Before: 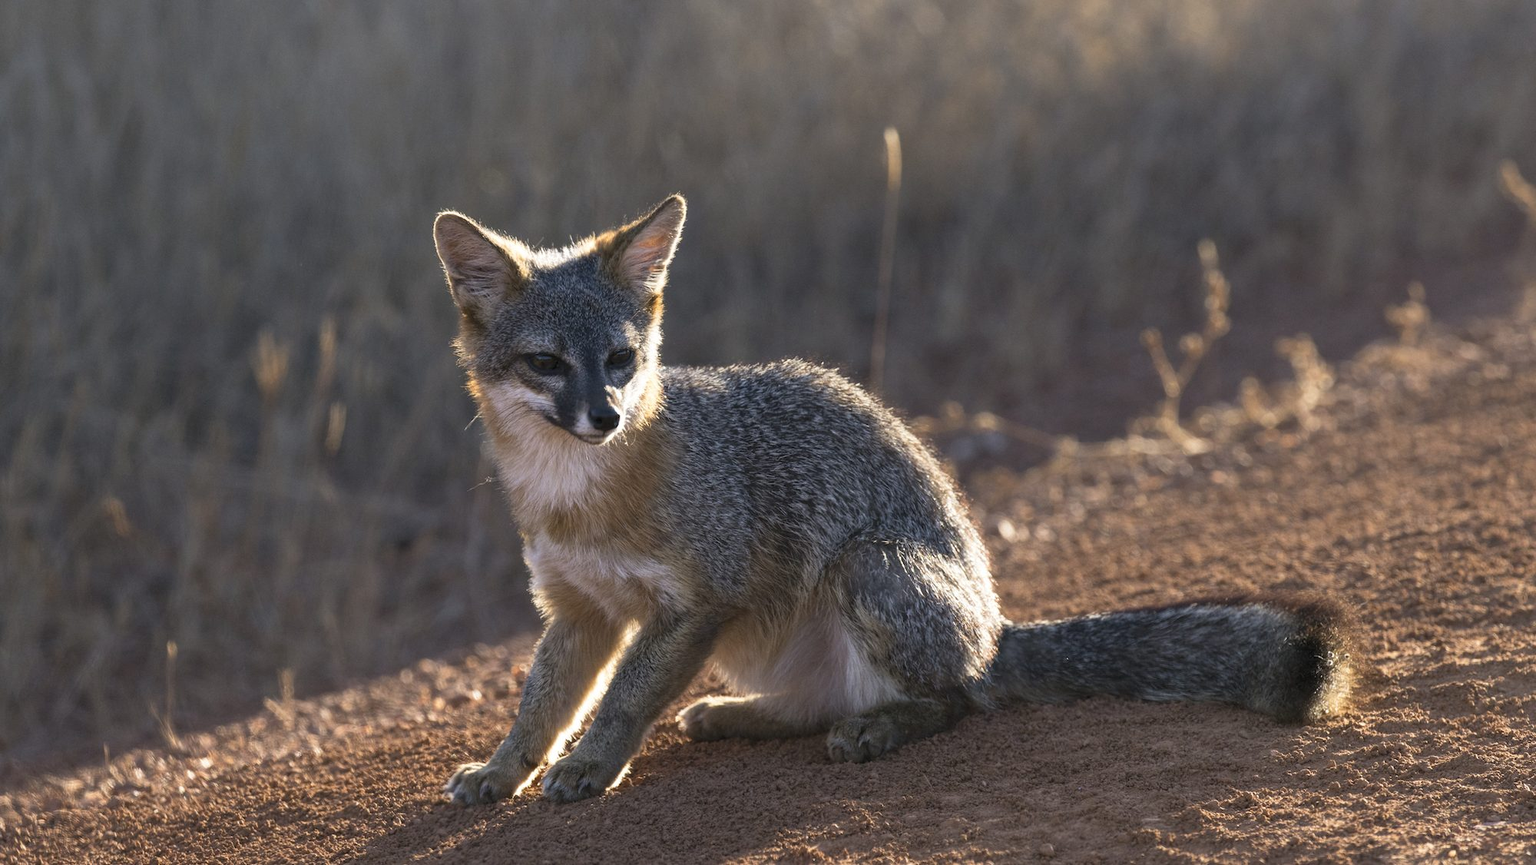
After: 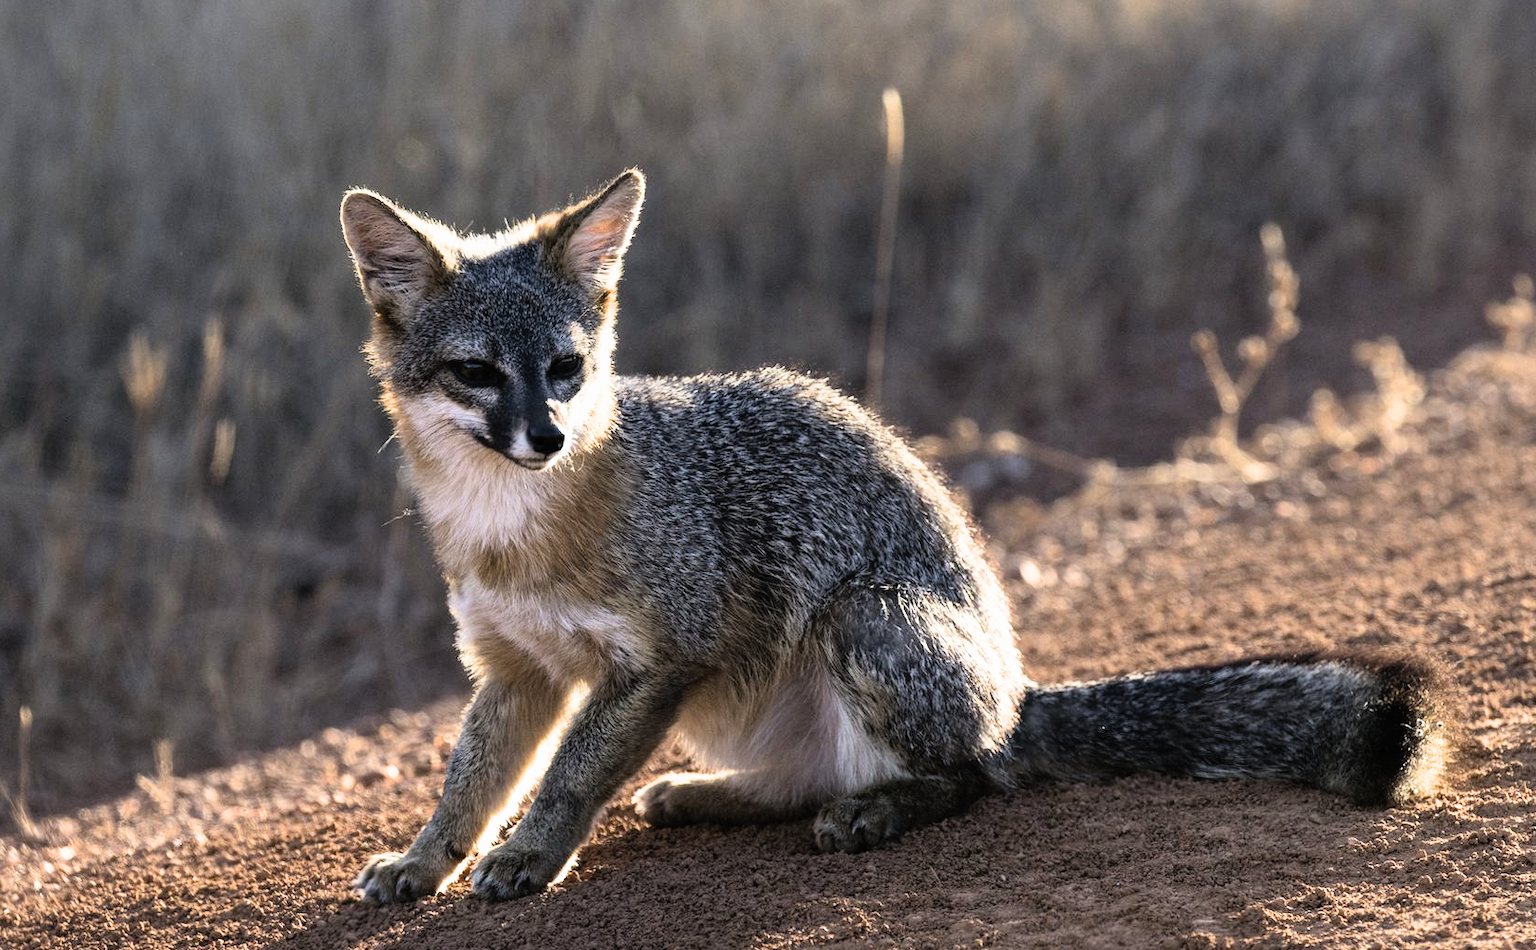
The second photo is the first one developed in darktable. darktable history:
contrast brightness saturation: contrast -0.012, brightness -0.014, saturation 0.036
levels: levels [0, 0.478, 1]
crop: left 9.828%, top 6.258%, right 7.068%, bottom 2.409%
exposure: black level correction 0.001, exposure 0.5 EV, compensate highlight preservation false
filmic rgb: black relative exposure -5.42 EV, white relative exposure 2.86 EV, dynamic range scaling -38.4%, hardness 4, contrast 1.618, highlights saturation mix -1.46%
